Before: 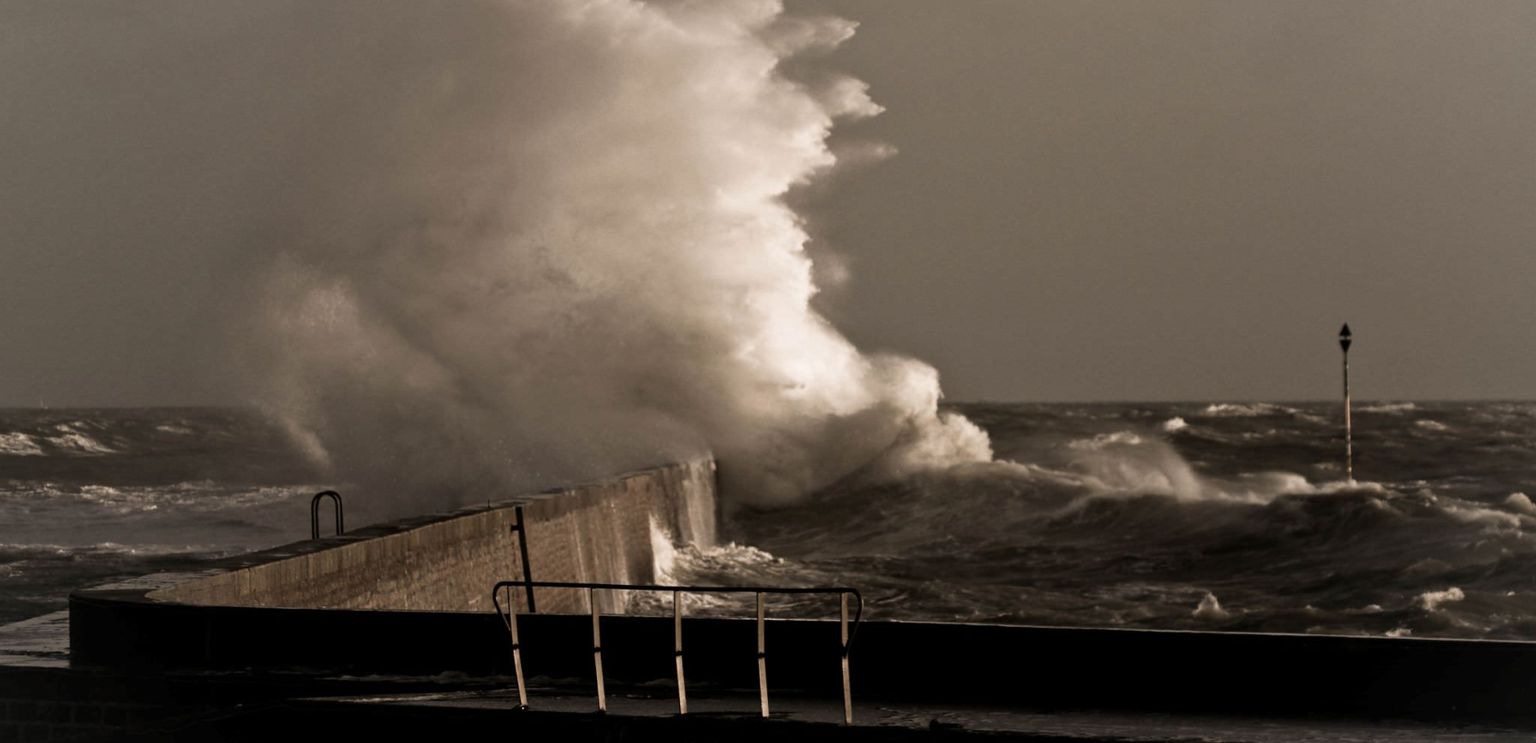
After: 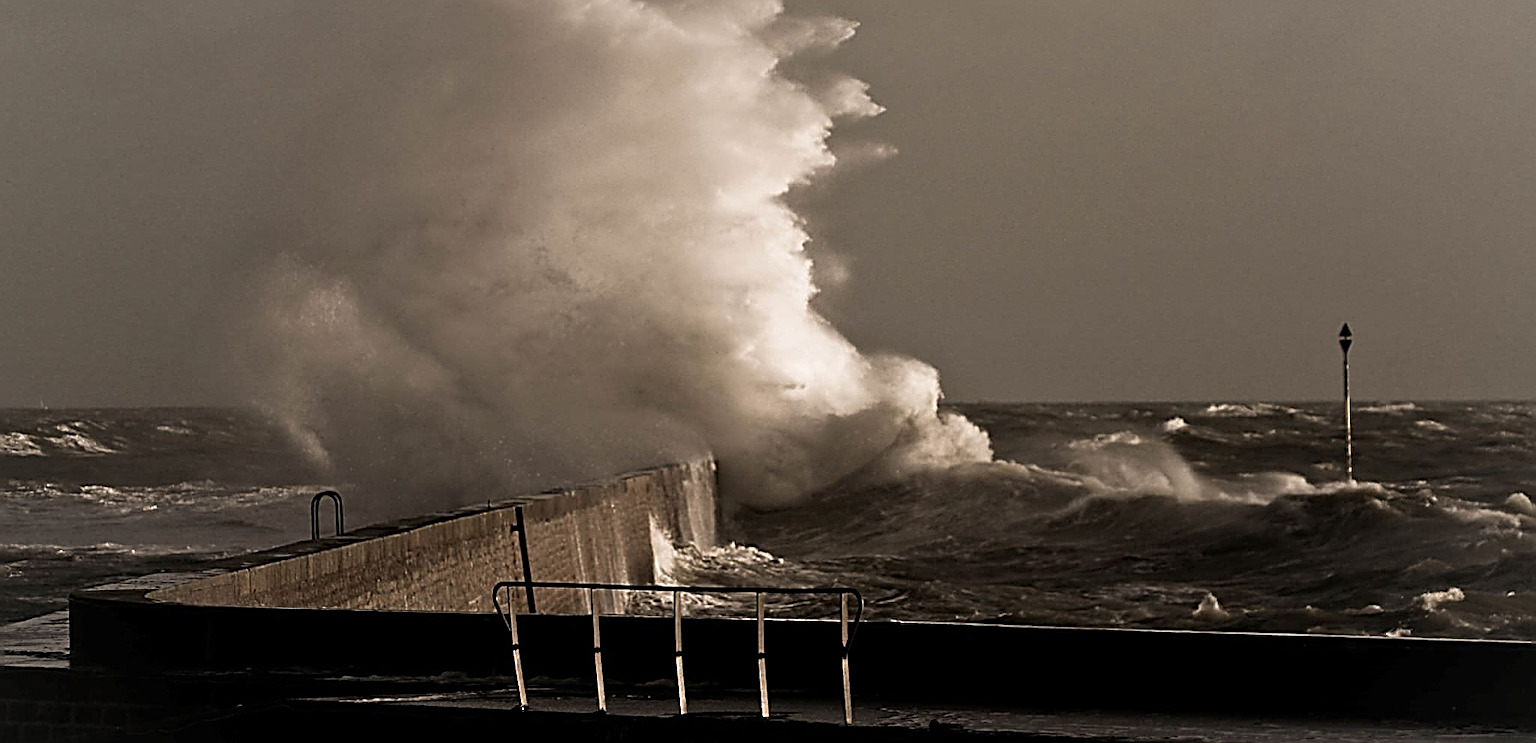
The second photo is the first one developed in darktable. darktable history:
sharpen: amount 1.864
